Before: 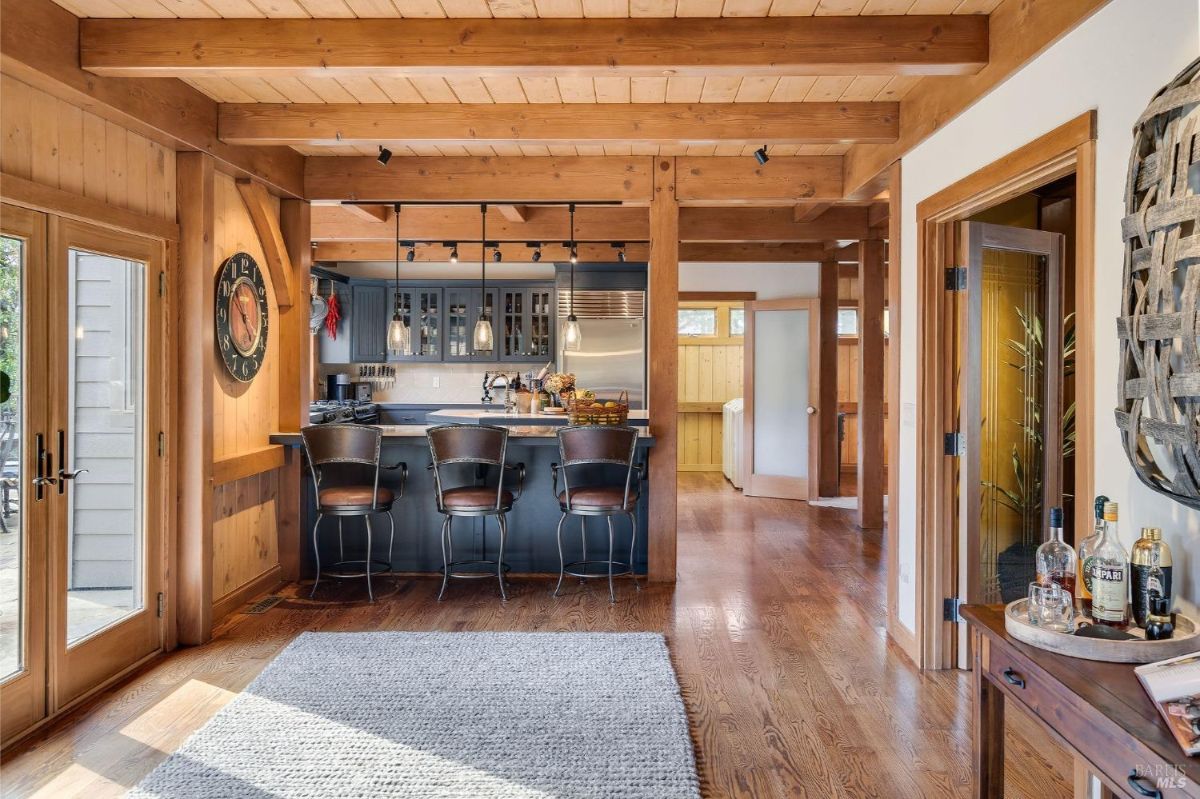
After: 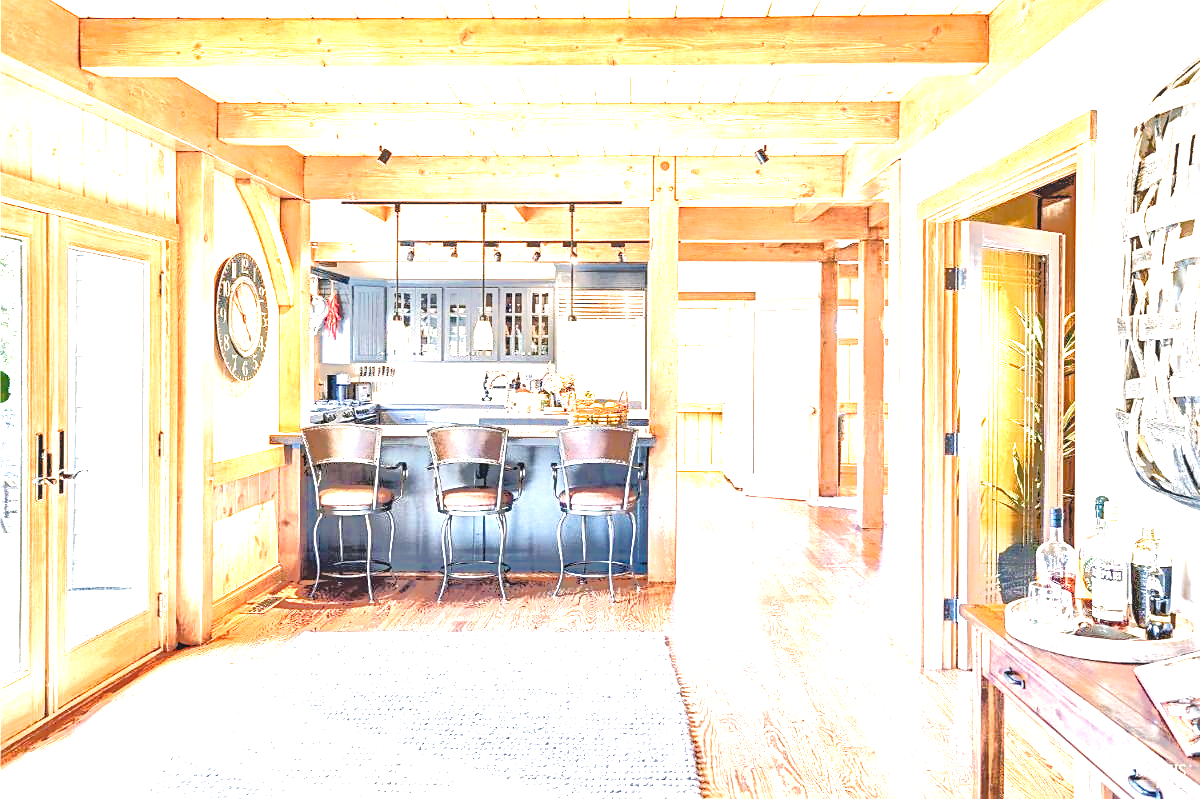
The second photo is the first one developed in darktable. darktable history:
filmic rgb: black relative exposure -14.24 EV, white relative exposure 3.35 EV, threshold 3.05 EV, hardness 7.83, contrast 0.987, add noise in highlights 0.001, preserve chrominance no, color science v3 (2019), use custom middle-gray values true, iterations of high-quality reconstruction 0, contrast in highlights soft, enable highlight reconstruction true
sharpen: on, module defaults
local contrast: detail 110%
exposure: exposure 2.042 EV, compensate highlight preservation false
levels: levels [0, 0.374, 0.749]
tone equalizer: -7 EV -0.604 EV, -6 EV 1.03 EV, -5 EV -0.48 EV, -4 EV 0.414 EV, -3 EV 0.423 EV, -2 EV 0.16 EV, -1 EV -0.154 EV, +0 EV -0.374 EV
color zones: curves: ch0 [(0, 0.465) (0.092, 0.596) (0.289, 0.464) (0.429, 0.453) (0.571, 0.464) (0.714, 0.455) (0.857, 0.462) (1, 0.465)]
